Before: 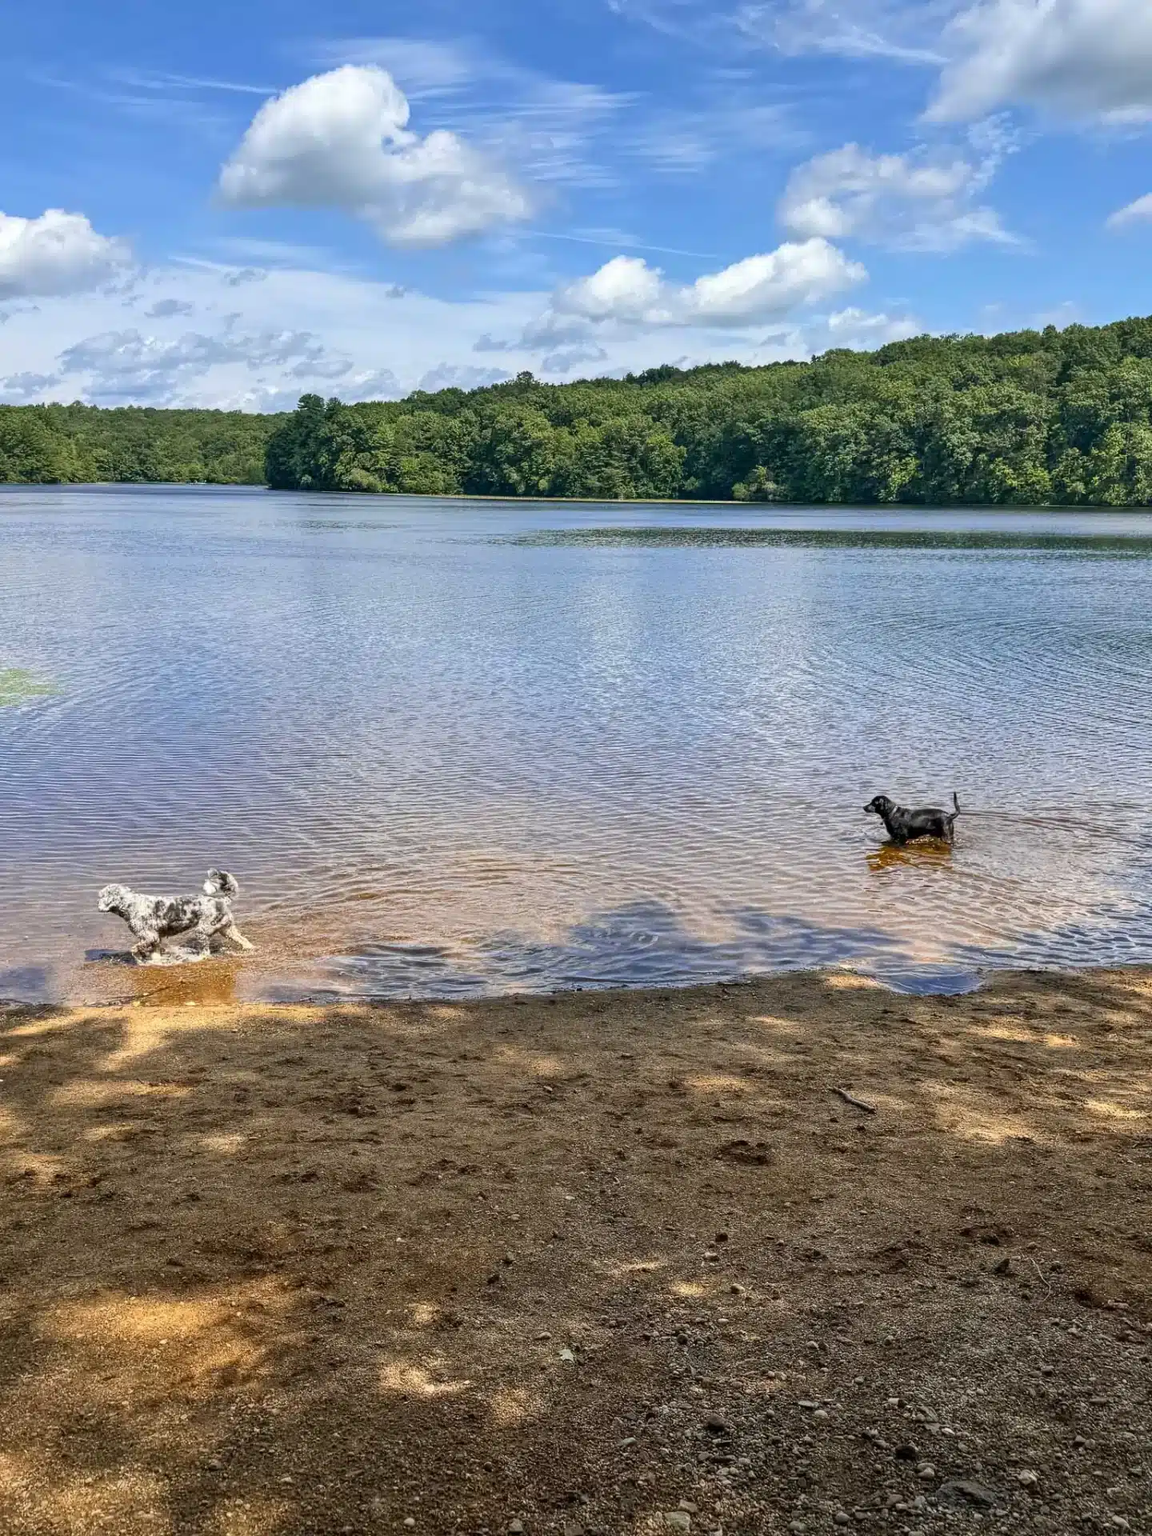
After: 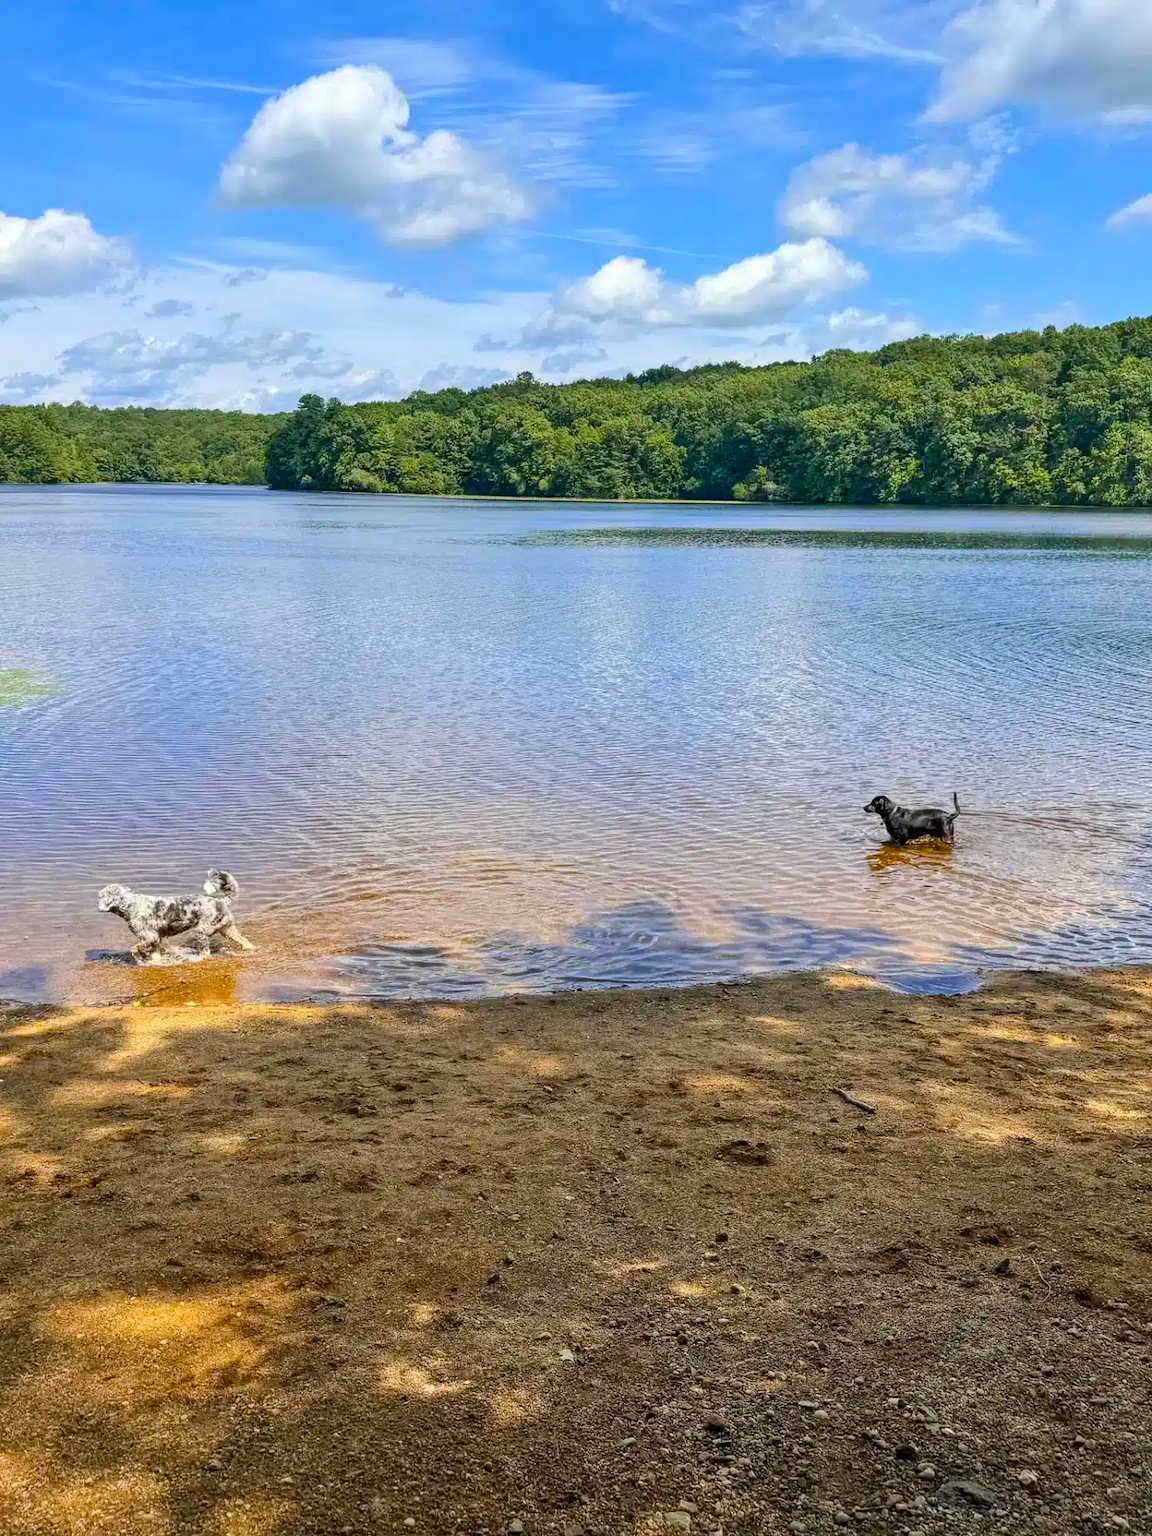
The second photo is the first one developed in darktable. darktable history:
color balance rgb: perceptual saturation grading › global saturation 19.406%, perceptual brilliance grading › mid-tones 9.7%, perceptual brilliance grading › shadows 14.69%, global vibrance 20%
